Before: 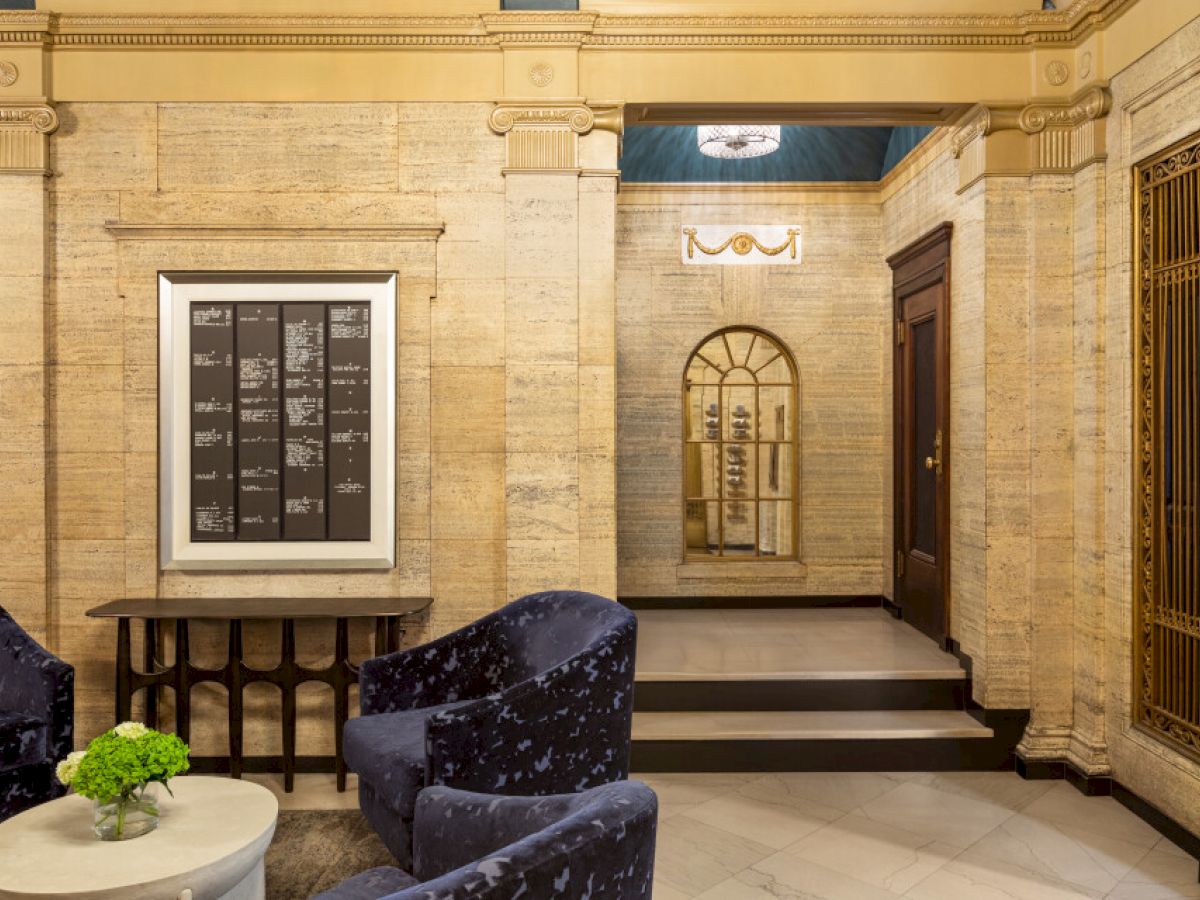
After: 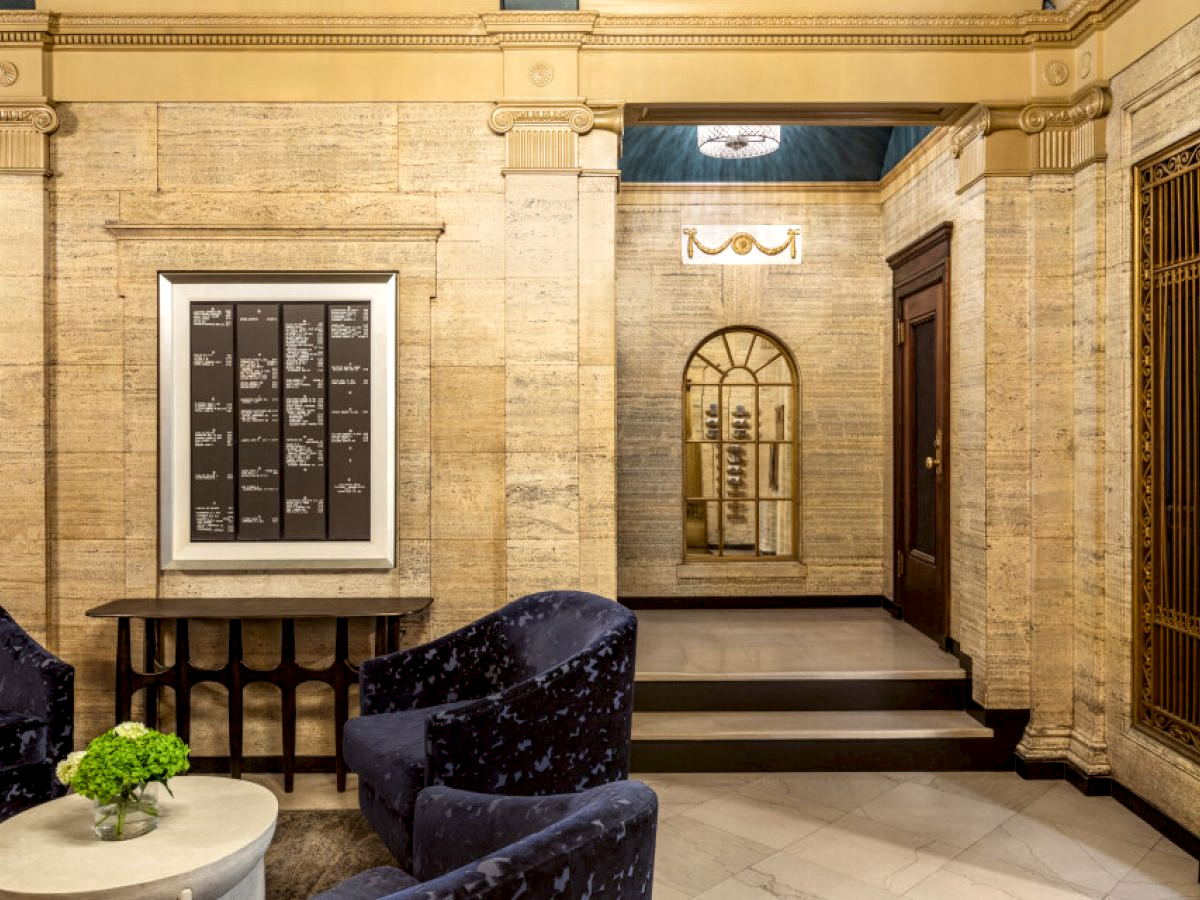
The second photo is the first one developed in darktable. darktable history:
shadows and highlights: shadows -70.46, highlights 36.65, soften with gaussian
local contrast: detail 144%
